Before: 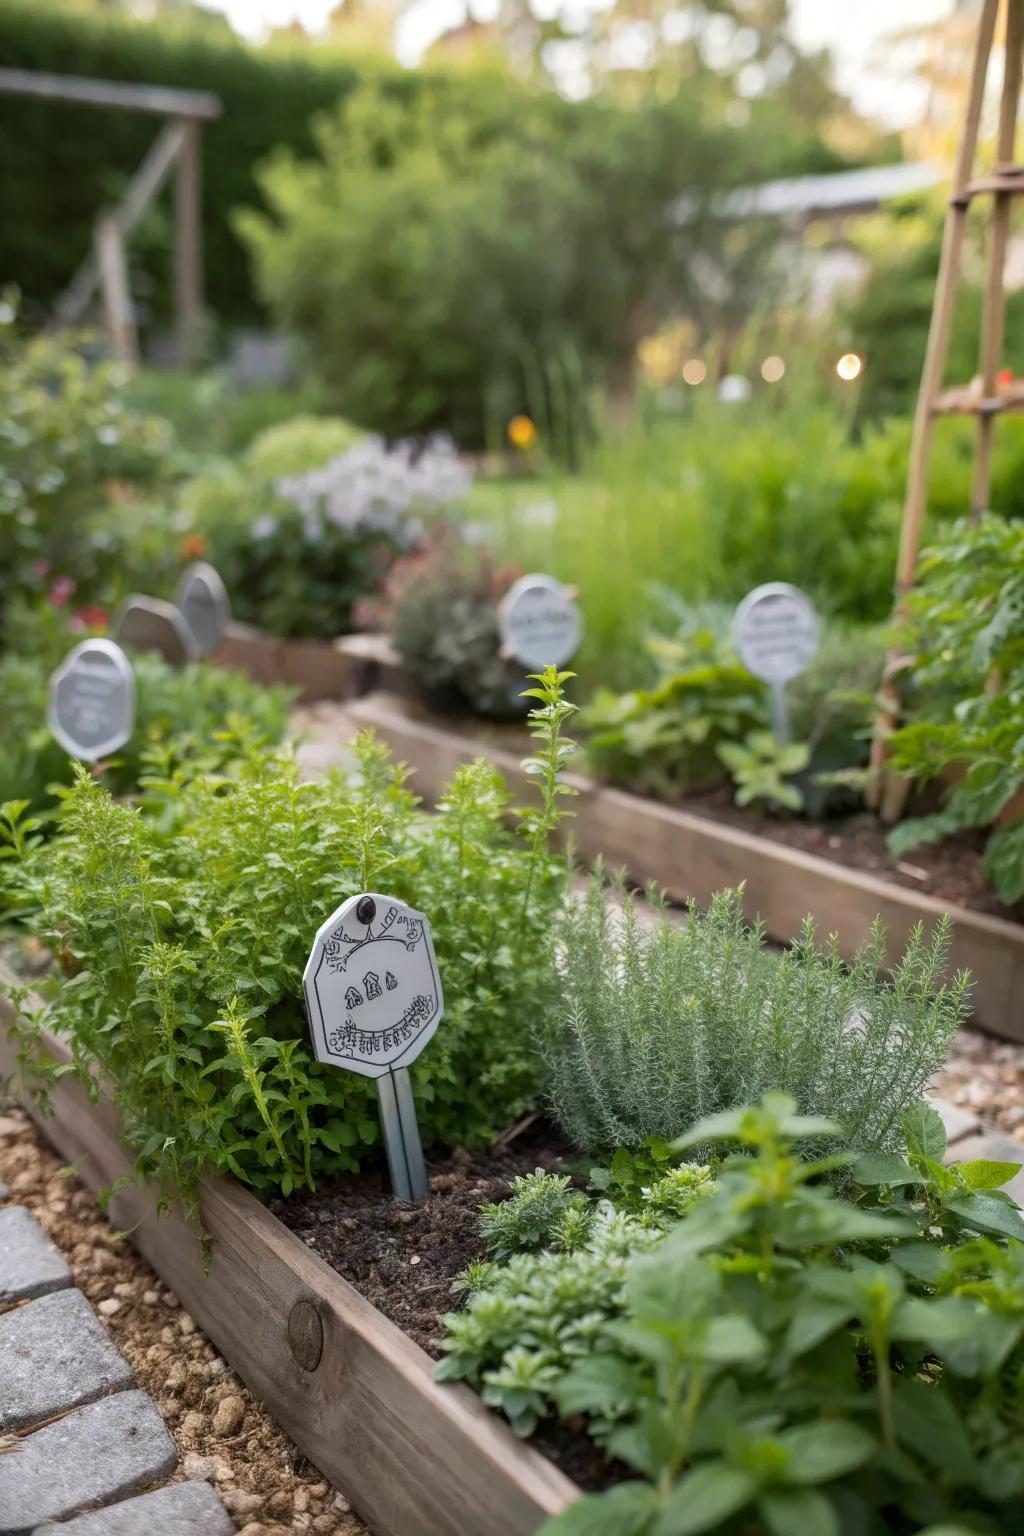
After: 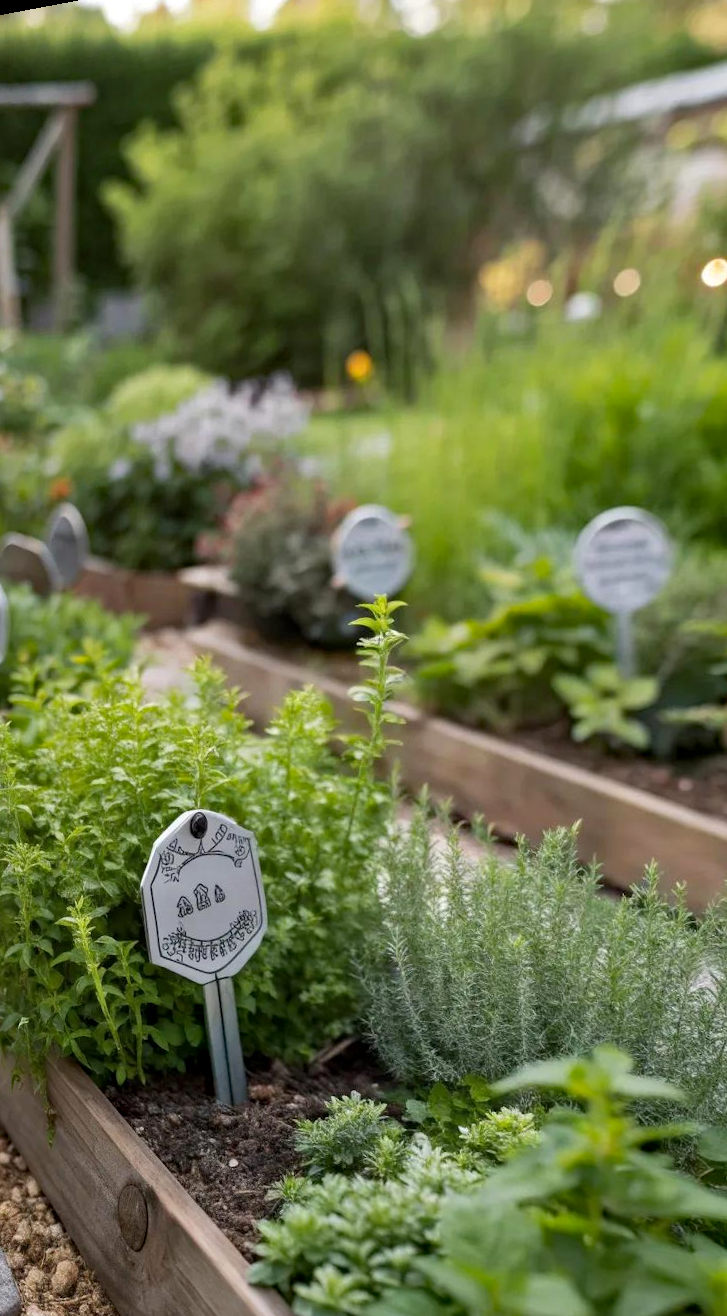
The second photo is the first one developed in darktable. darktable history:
local contrast: mode bilateral grid, contrast 100, coarseness 100, detail 108%, midtone range 0.2
crop and rotate: left 9.061%, right 20.142%
rotate and perspective: rotation 1.69°, lens shift (vertical) -0.023, lens shift (horizontal) -0.291, crop left 0.025, crop right 0.988, crop top 0.092, crop bottom 0.842
haze removal: on, module defaults
